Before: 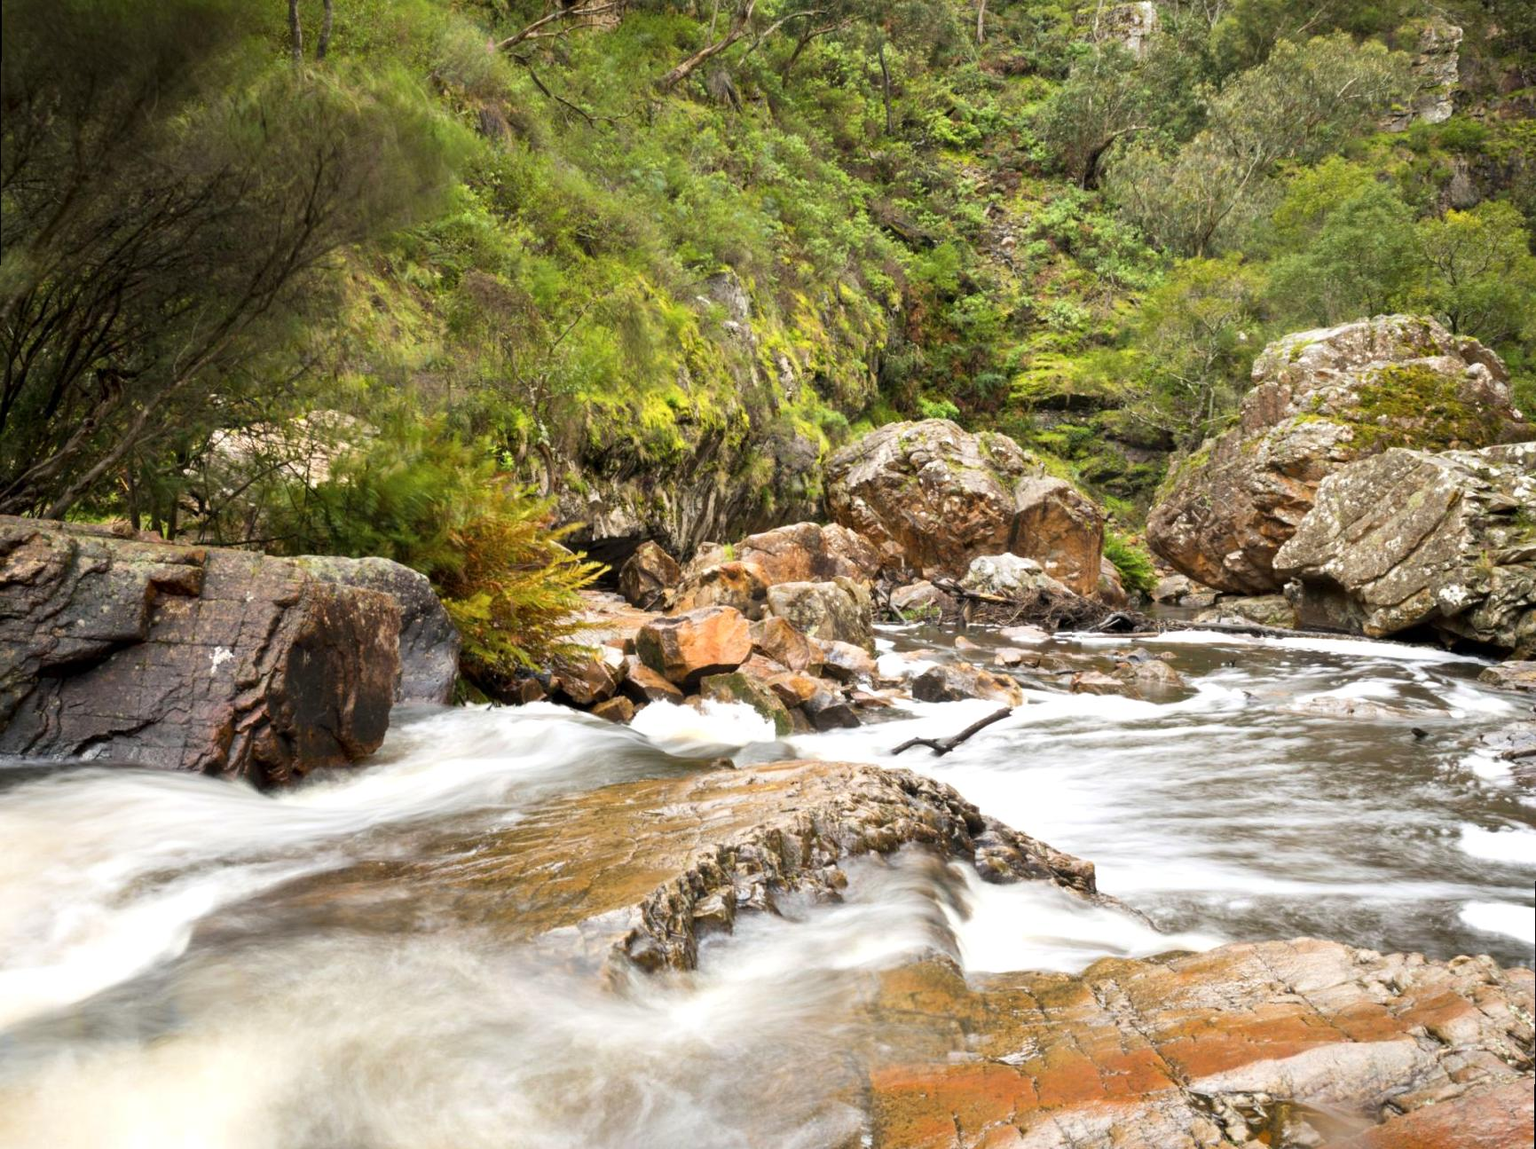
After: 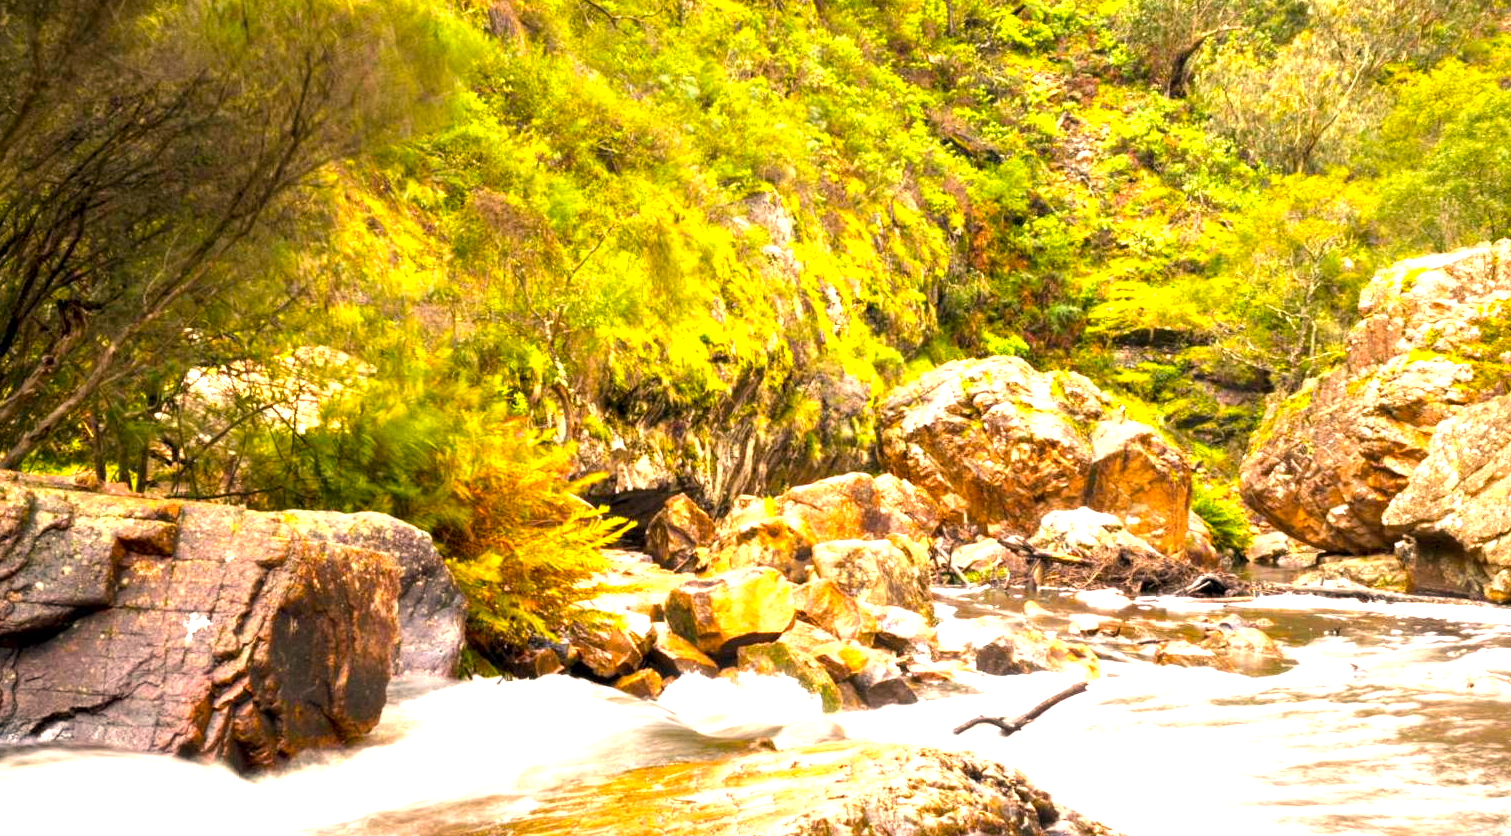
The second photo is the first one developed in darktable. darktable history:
exposure: black level correction 0, exposure 1.2 EV, compensate exposure bias true, compensate highlight preservation false
crop: left 3.015%, top 8.969%, right 9.647%, bottom 26.457%
local contrast: highlights 100%, shadows 100%, detail 120%, midtone range 0.2
color balance rgb: perceptual saturation grading › global saturation 10%, global vibrance 10%
color balance: output saturation 120%
white balance: red 1.127, blue 0.943
